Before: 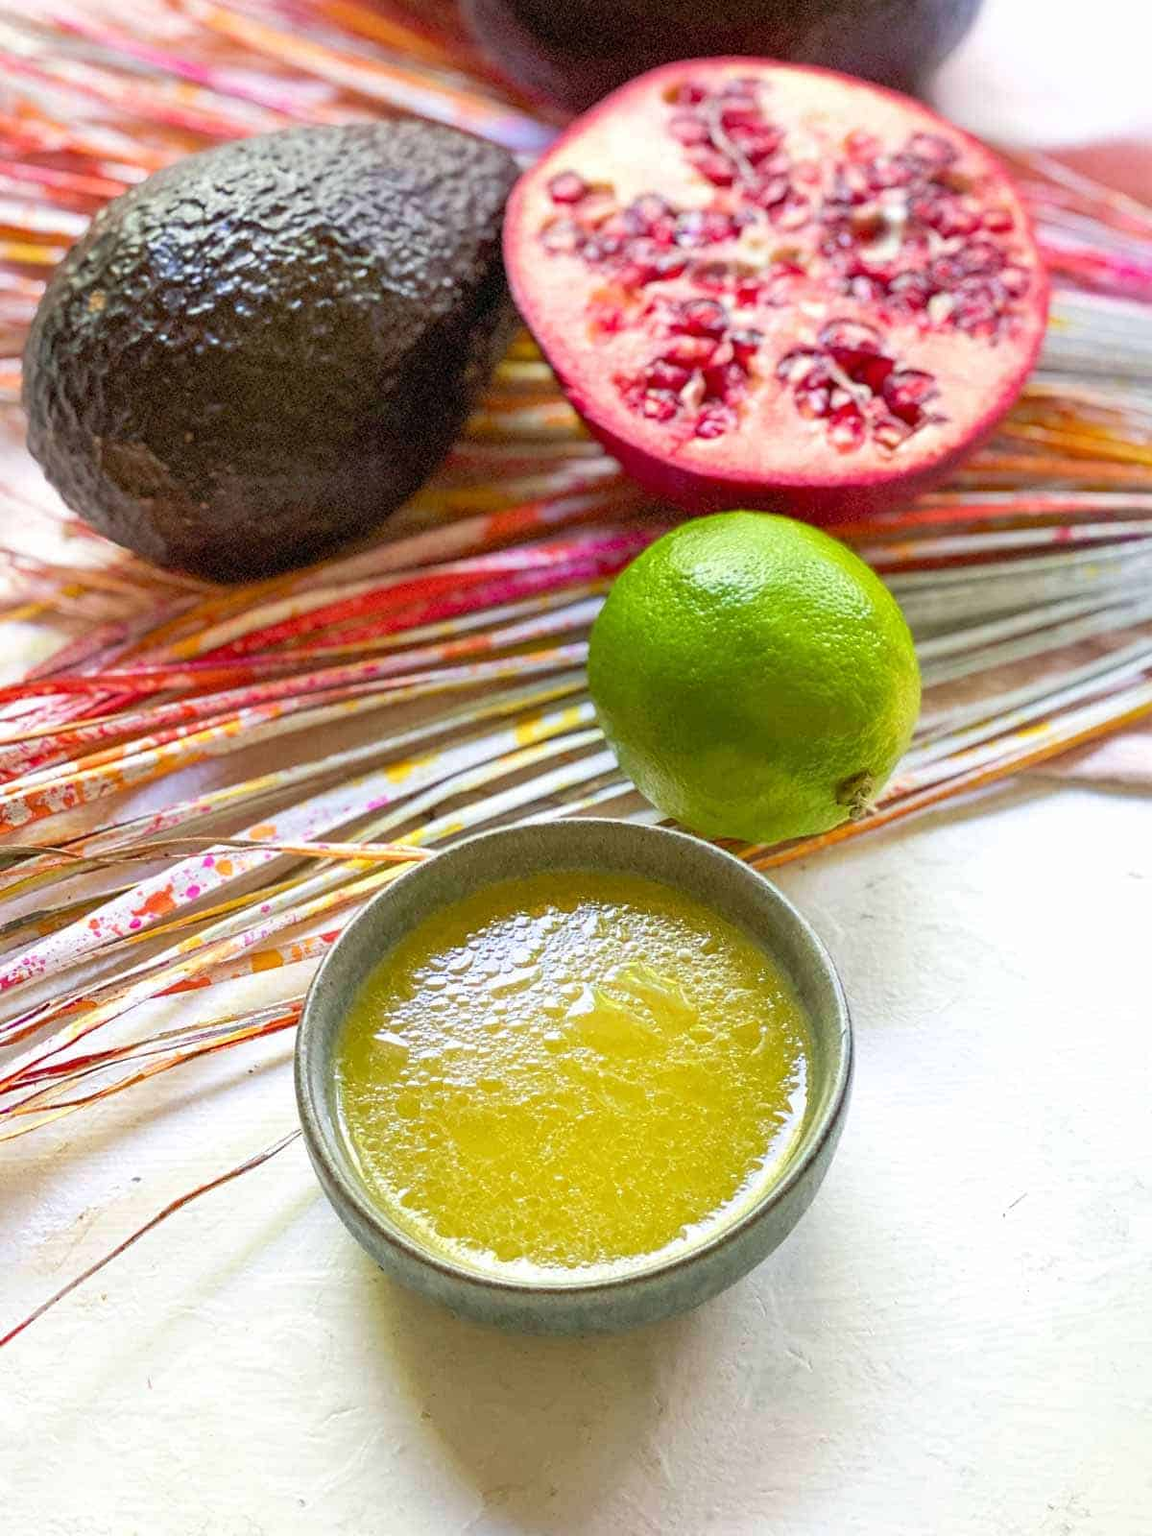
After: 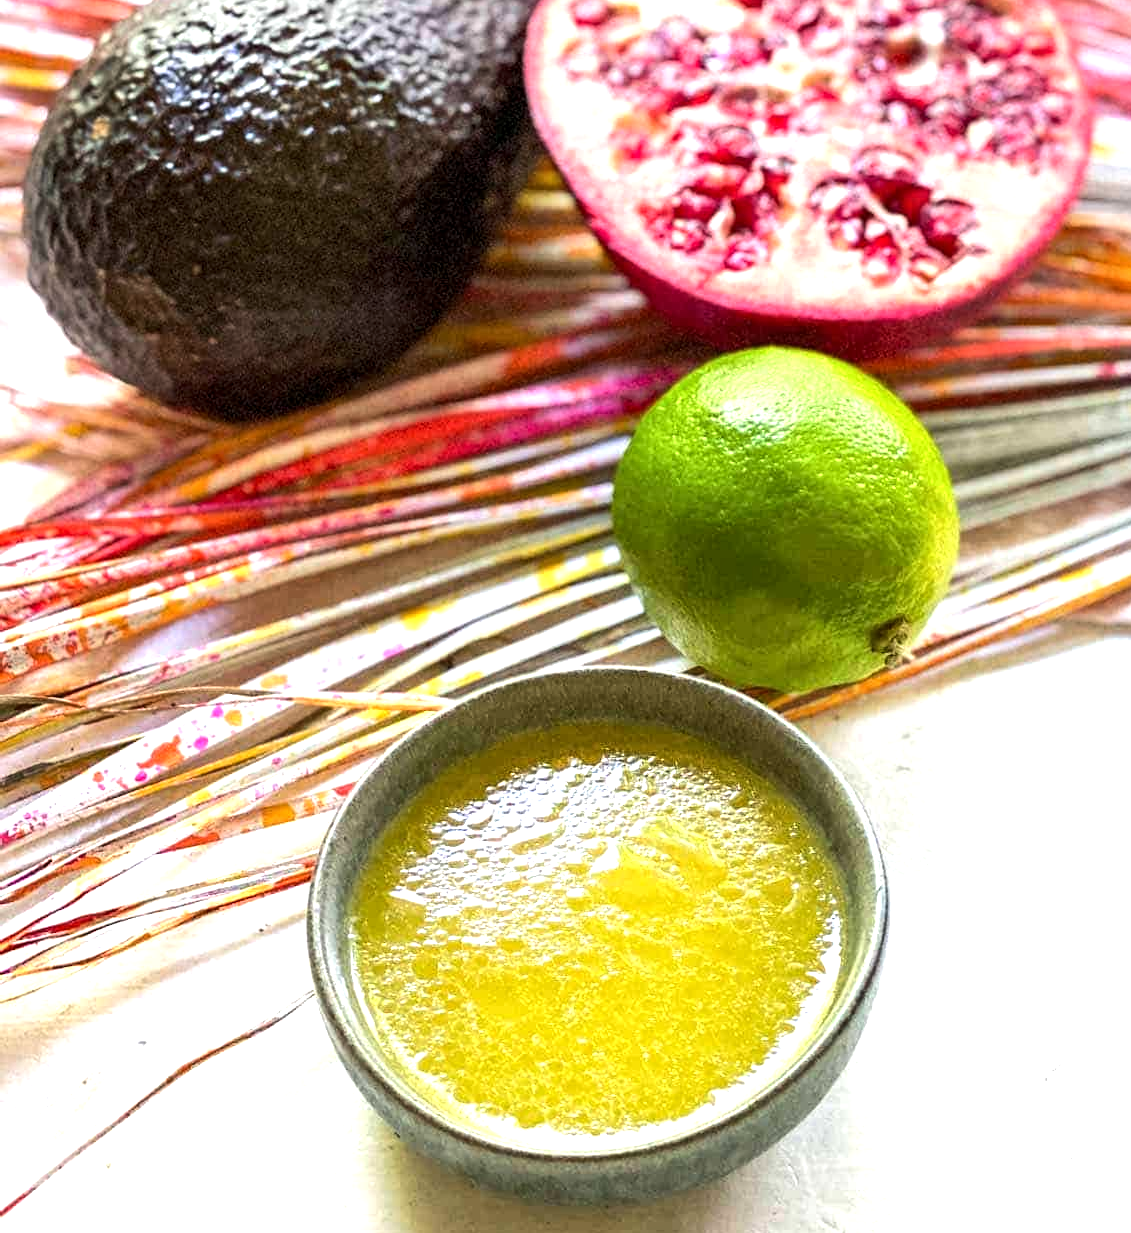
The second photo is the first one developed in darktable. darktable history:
crop and rotate: angle 0.03°, top 11.643%, right 5.651%, bottom 11.189%
local contrast: highlights 100%, shadows 100%, detail 120%, midtone range 0.2
tone equalizer: -8 EV -0.75 EV, -7 EV -0.7 EV, -6 EV -0.6 EV, -5 EV -0.4 EV, -3 EV 0.4 EV, -2 EV 0.6 EV, -1 EV 0.7 EV, +0 EV 0.75 EV, edges refinement/feathering 500, mask exposure compensation -1.57 EV, preserve details no
